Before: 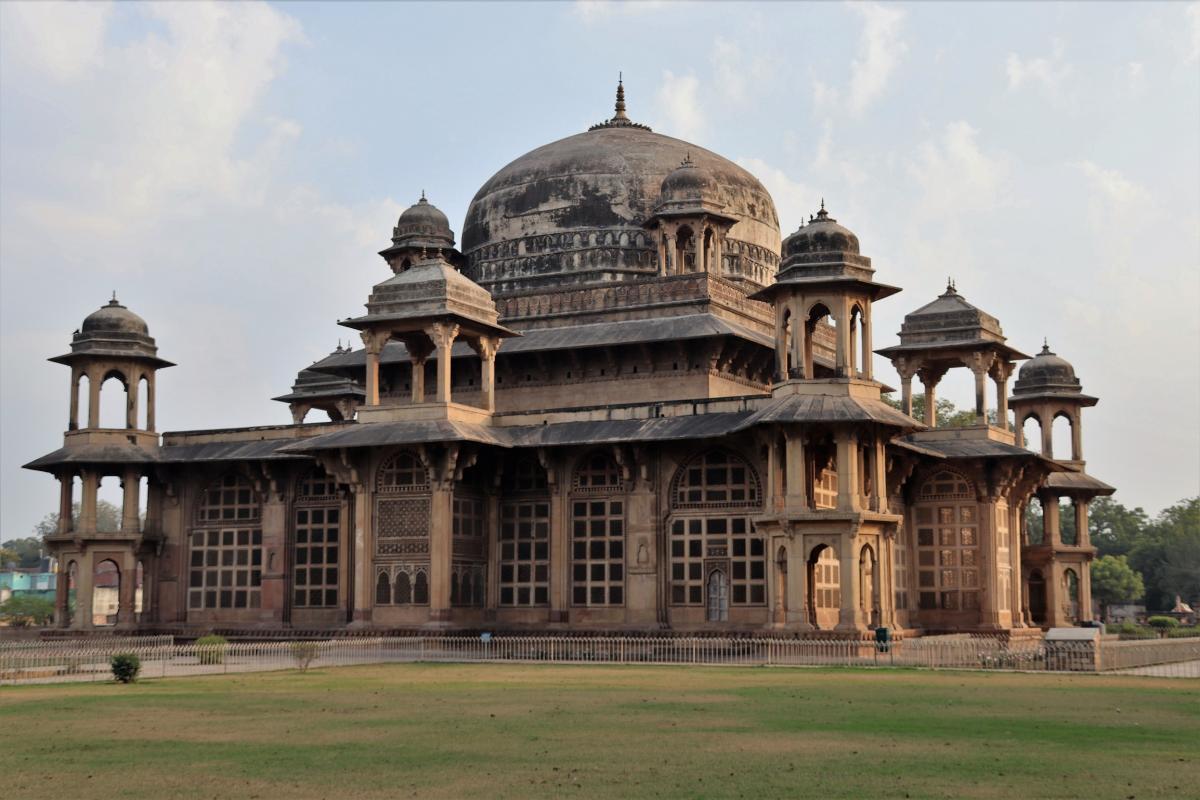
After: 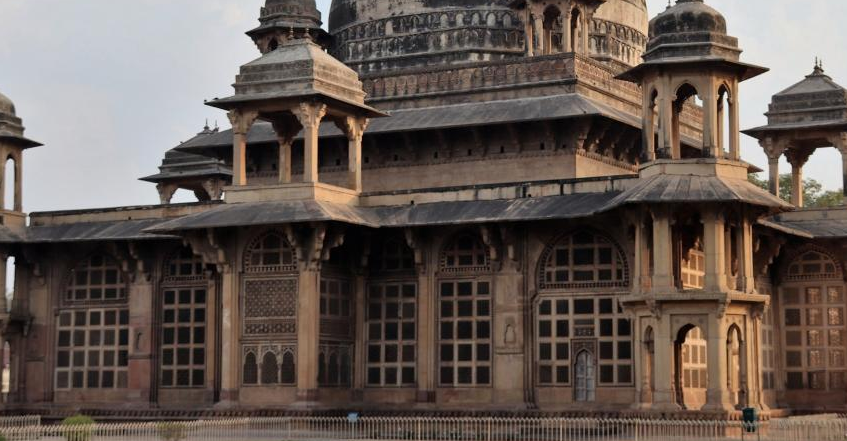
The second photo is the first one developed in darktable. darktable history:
crop: left 11.138%, top 27.592%, right 18.276%, bottom 17.183%
